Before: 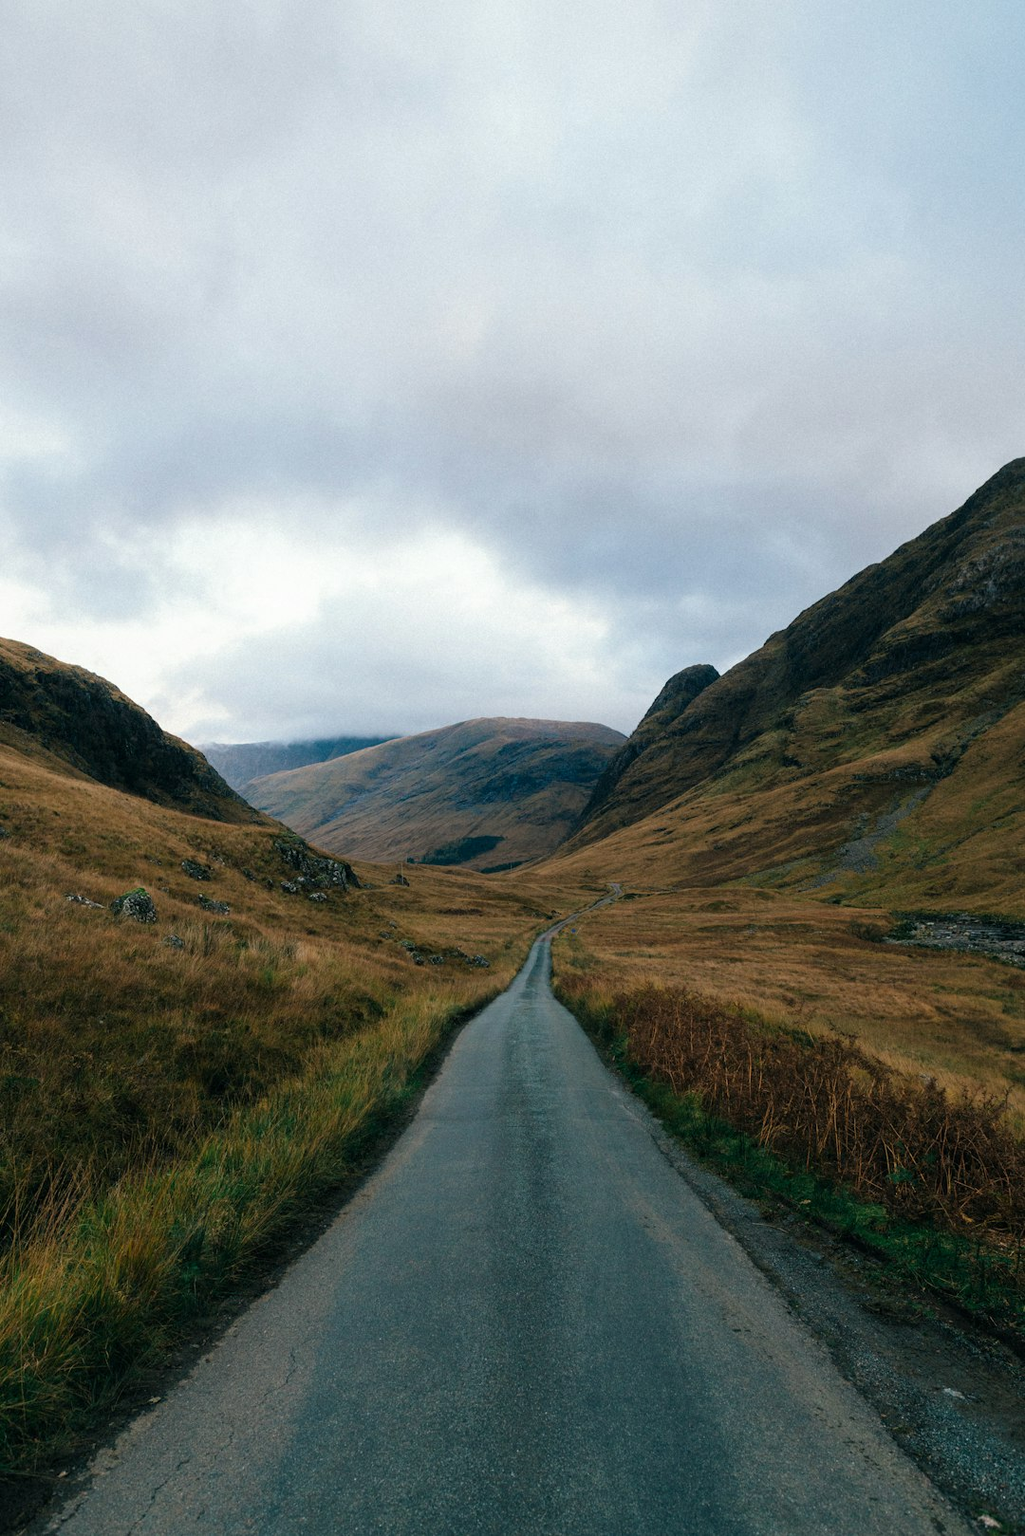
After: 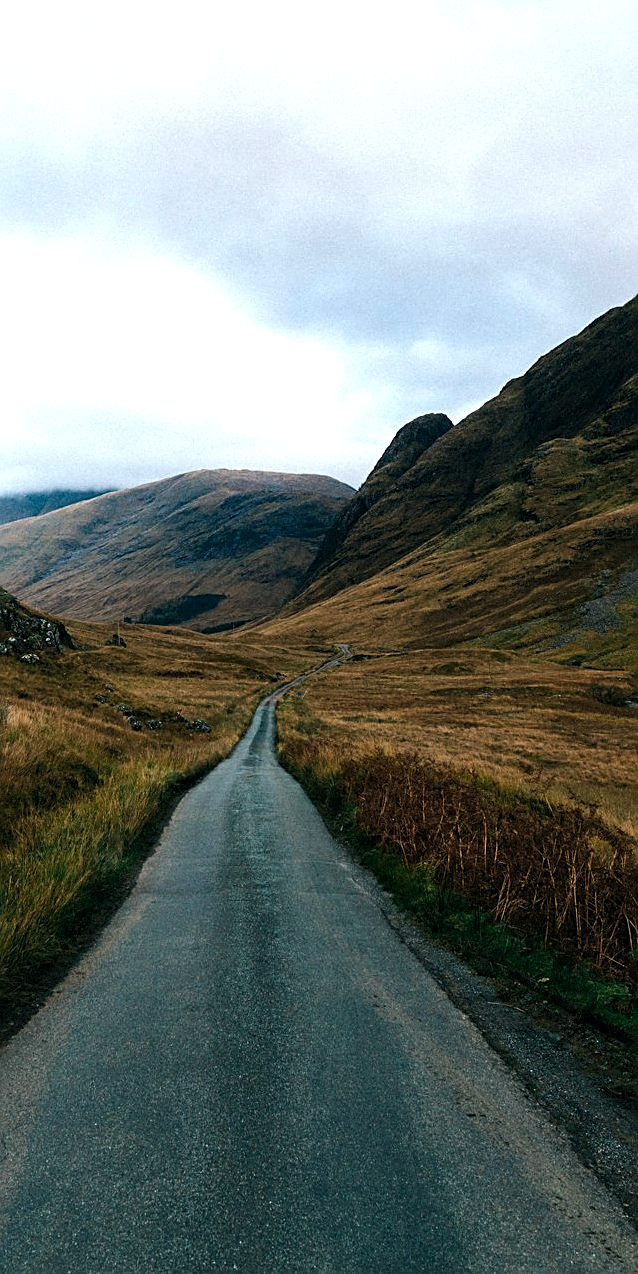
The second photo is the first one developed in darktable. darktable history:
local contrast: mode bilateral grid, contrast 100, coarseness 100, detail 108%, midtone range 0.2
color balance rgb: perceptual saturation grading › global saturation 10%
sharpen: on, module defaults
tone equalizer: -8 EV -0.75 EV, -7 EV -0.7 EV, -6 EV -0.6 EV, -5 EV -0.4 EV, -3 EV 0.4 EV, -2 EV 0.6 EV, -1 EV 0.7 EV, +0 EV 0.75 EV, edges refinement/feathering 500, mask exposure compensation -1.57 EV, preserve details no
crop and rotate: left 28.256%, top 17.734%, right 12.656%, bottom 3.573%
